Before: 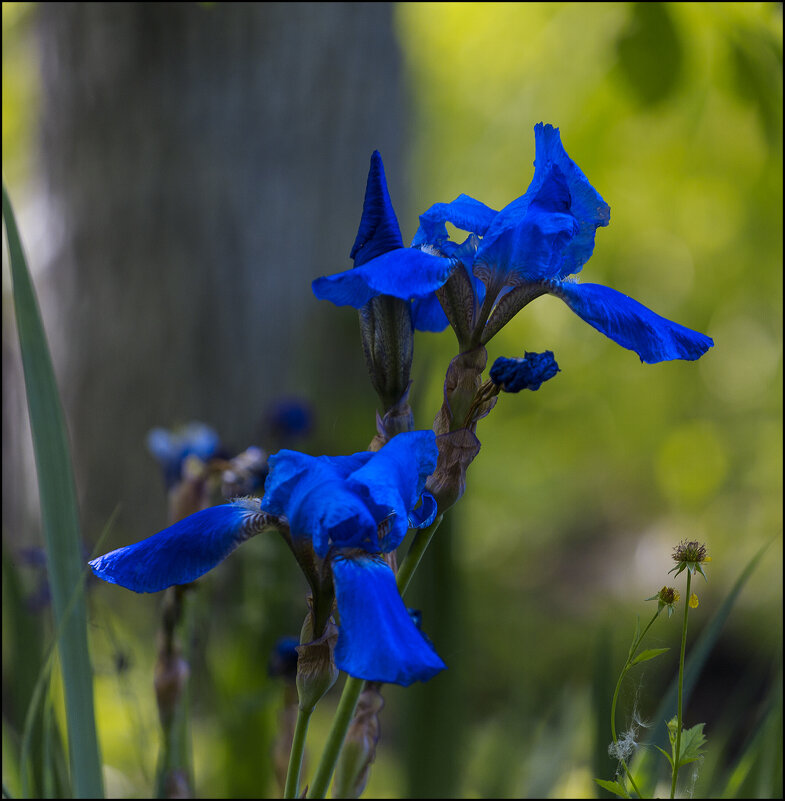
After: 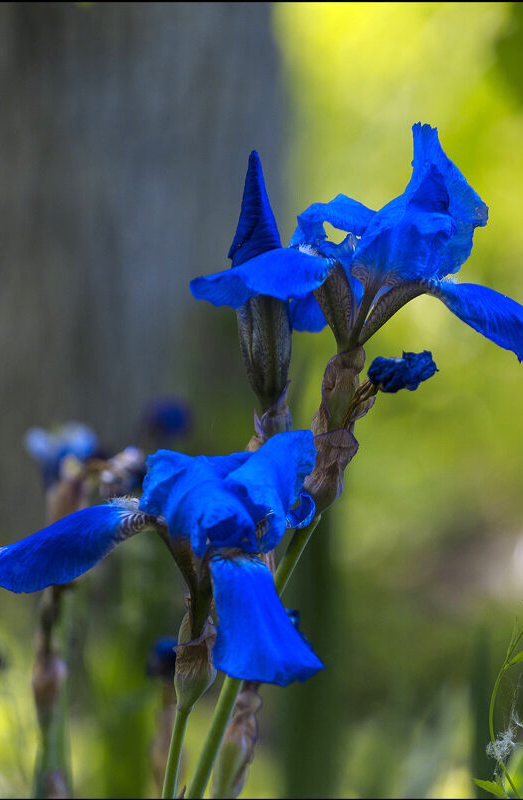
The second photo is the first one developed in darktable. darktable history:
crop and rotate: left 15.546%, right 17.787%
exposure: exposure 0.636 EV, compensate highlight preservation false
